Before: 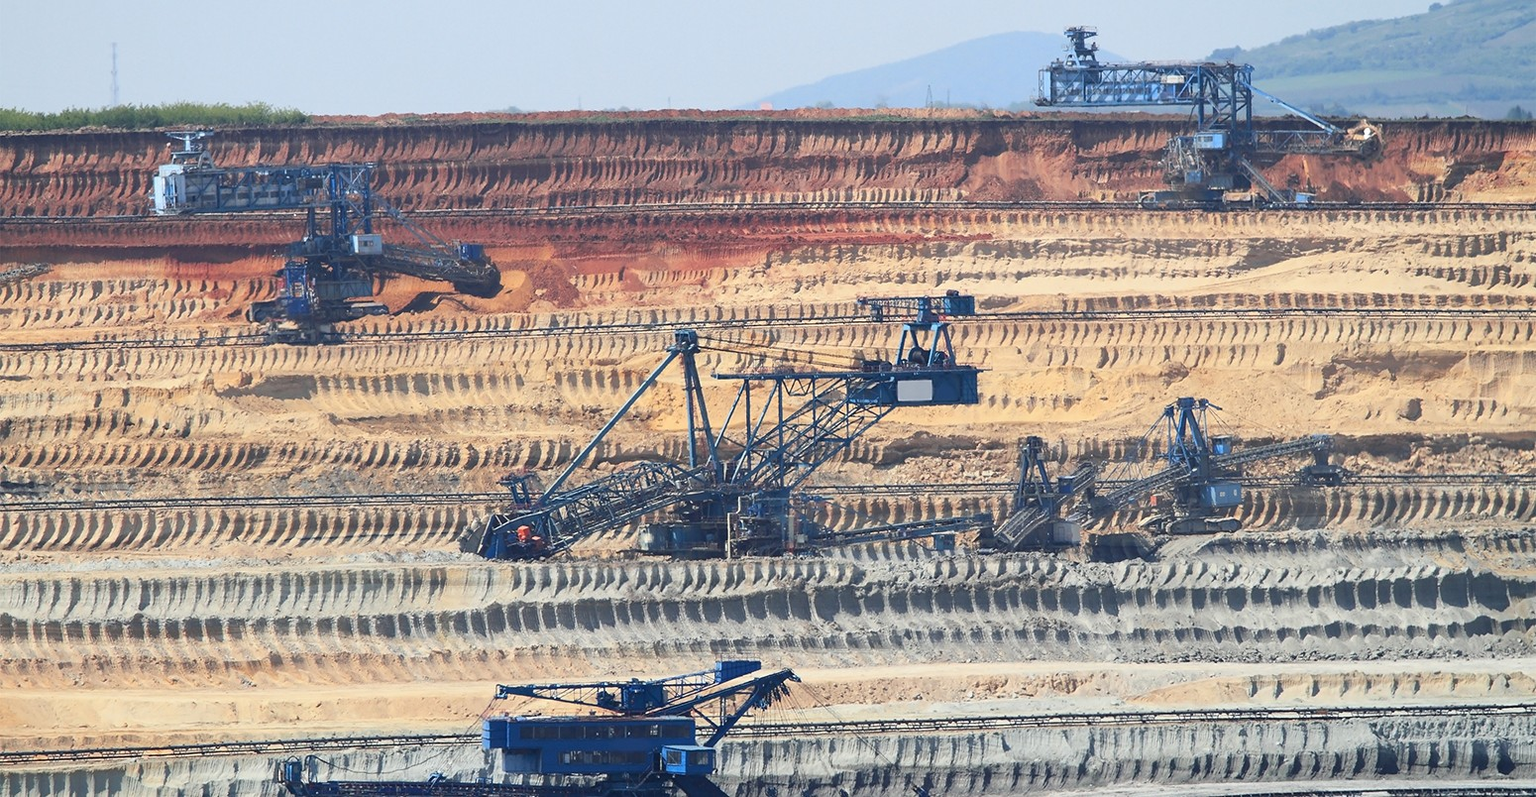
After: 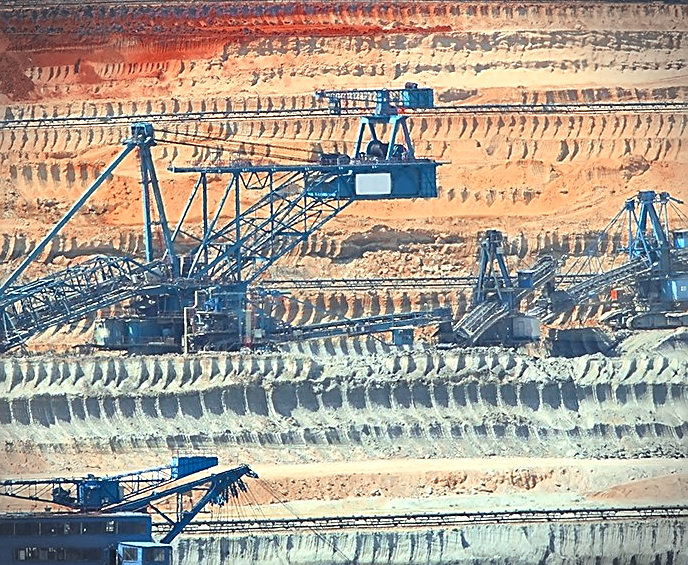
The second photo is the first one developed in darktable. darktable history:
sharpen: on, module defaults
color correction: highlights a* -6.92, highlights b* 0.832
exposure: black level correction 0, exposure 0.694 EV, compensate highlight preservation false
color zones: curves: ch0 [(0, 0.299) (0.25, 0.383) (0.456, 0.352) (0.736, 0.571)]; ch1 [(0, 0.63) (0.151, 0.568) (0.254, 0.416) (0.47, 0.558) (0.732, 0.37) (0.909, 0.492)]; ch2 [(0.004, 0.604) (0.158, 0.443) (0.257, 0.403) (0.761, 0.468)]
contrast brightness saturation: brightness -0.021, saturation 0.368
vignetting: fall-off start 88.53%, fall-off radius 43.79%, width/height ratio 1.156, dithering 8-bit output
crop: left 35.497%, top 26.202%, right 20.111%, bottom 3.456%
